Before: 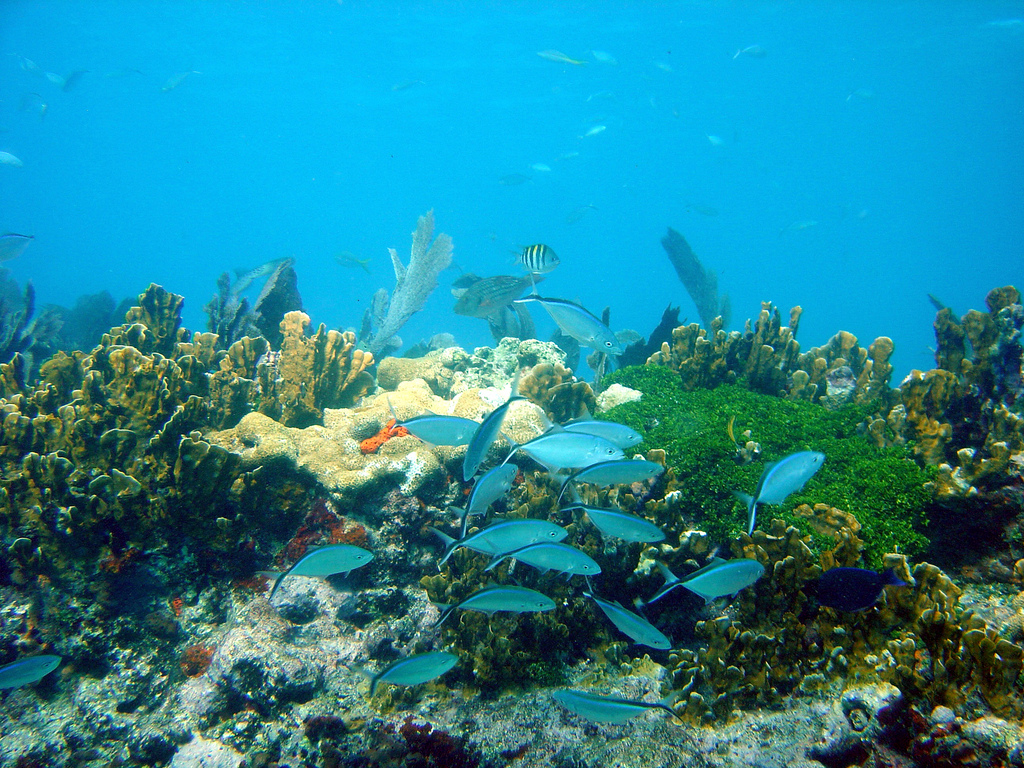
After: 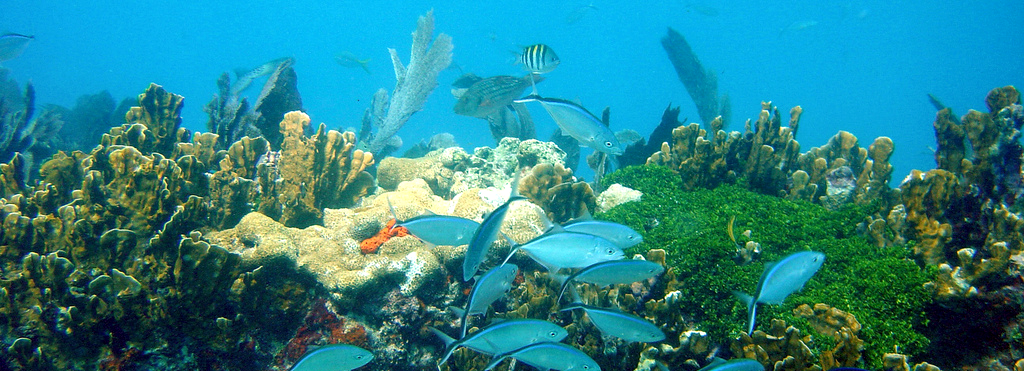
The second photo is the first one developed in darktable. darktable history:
crop and rotate: top 26.056%, bottom 25.543%
local contrast: highlights 100%, shadows 100%, detail 120%, midtone range 0.2
